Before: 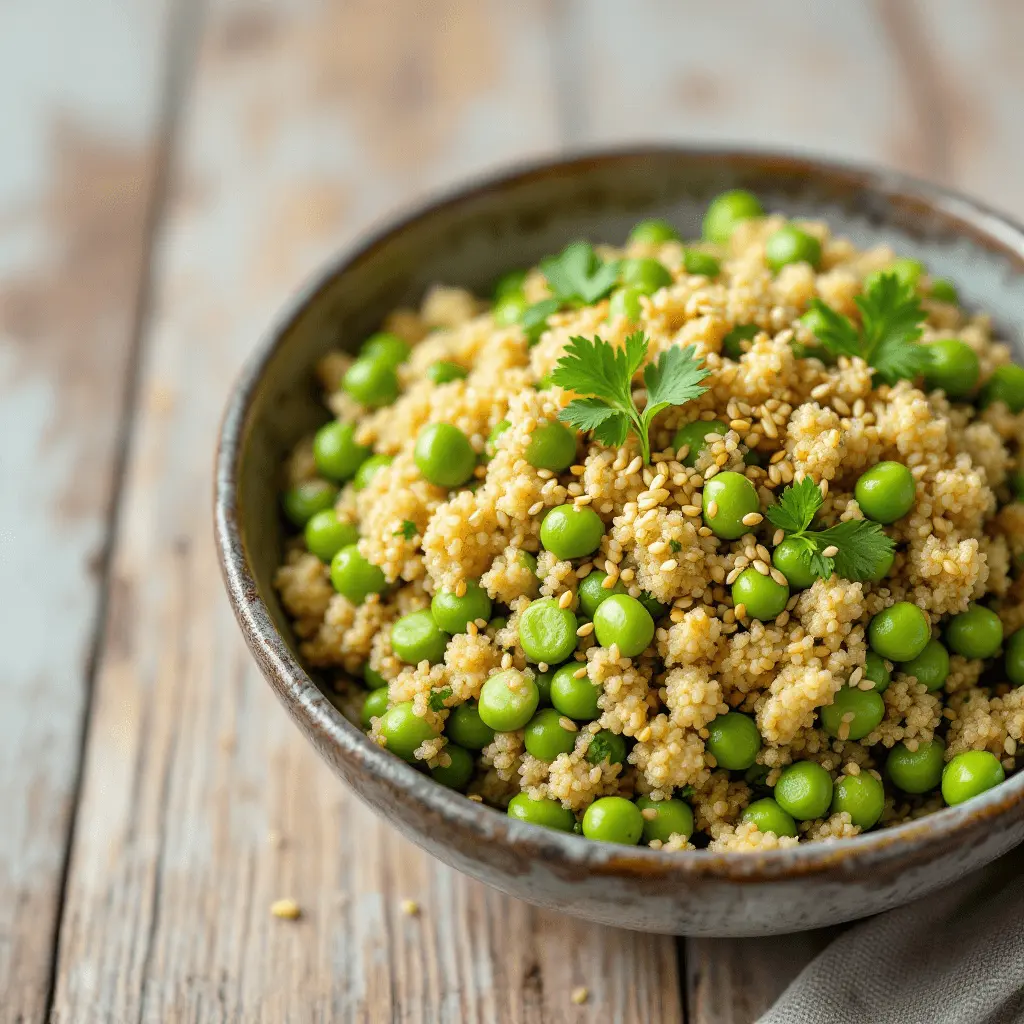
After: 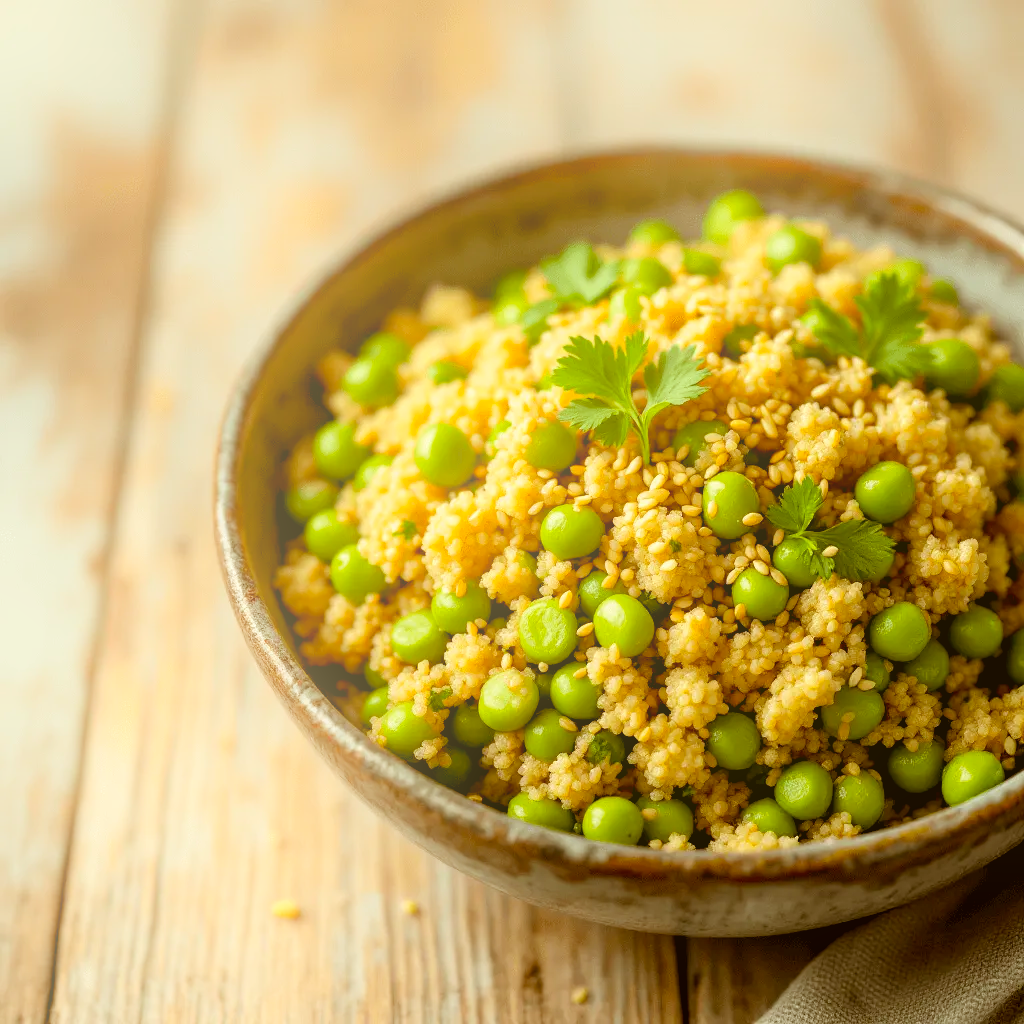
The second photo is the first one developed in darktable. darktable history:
color correction: highlights a* -1.43, highlights b* 10.12, shadows a* 0.395, shadows b* 19.35
color balance rgb: shadows lift › chroma 4.41%, shadows lift › hue 27°, power › chroma 2.5%, power › hue 70°, highlights gain › chroma 1%, highlights gain › hue 27°, saturation formula JzAzBz (2021)
bloom: threshold 82.5%, strength 16.25%
exposure: black level correction 0.009, exposure 0.014 EV, compensate highlight preservation false
white balance: red 0.974, blue 1.044
